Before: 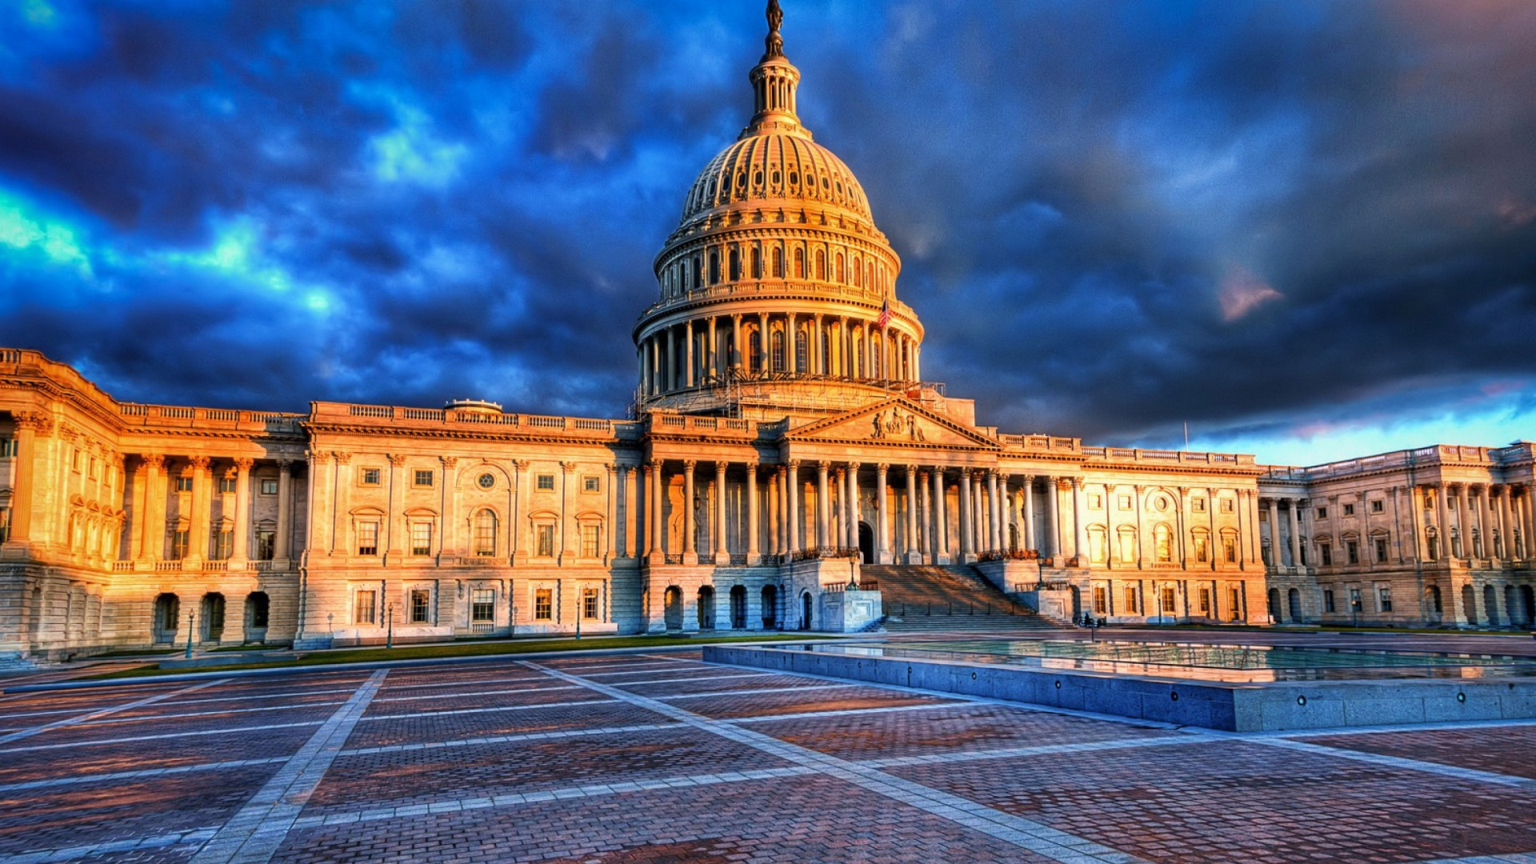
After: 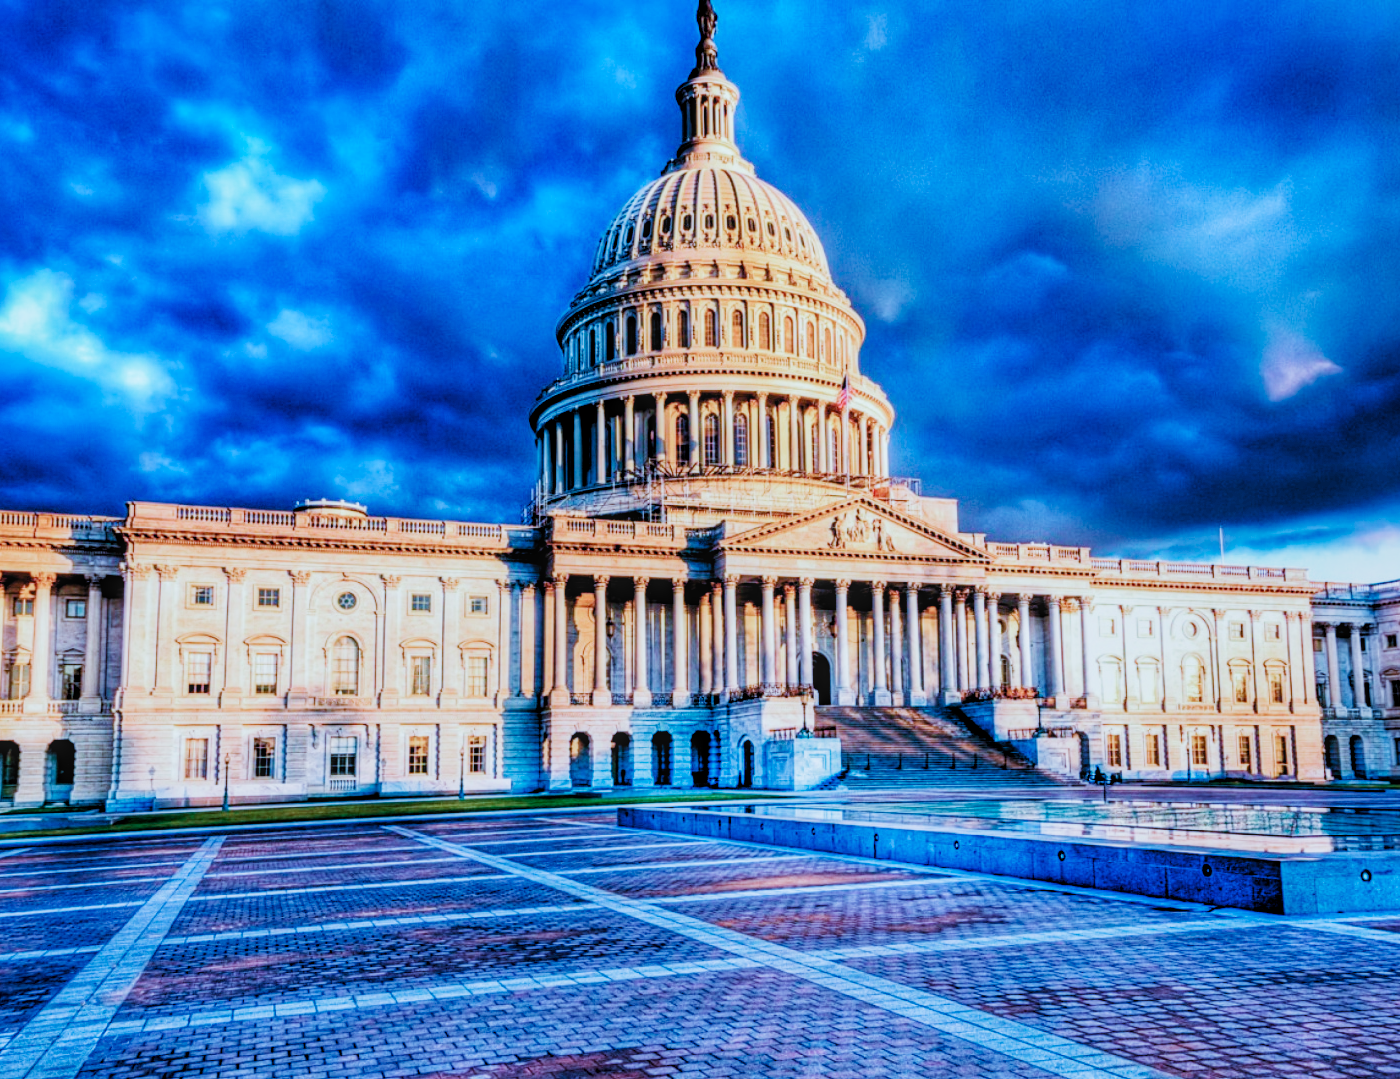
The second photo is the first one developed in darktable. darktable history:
velvia: on, module defaults
exposure: exposure 1.001 EV, compensate highlight preservation false
shadows and highlights: shadows 31.19, highlights 0.747, soften with gaussian
filmic rgb: black relative exposure -4.08 EV, white relative exposure 5.11 EV, threshold 2.95 EV, hardness 2.09, contrast 1.169, preserve chrominance no, color science v5 (2021), contrast in shadows safe, contrast in highlights safe, enable highlight reconstruction true
crop: left 13.61%, top 0%, right 13.471%
color calibration: illuminant as shot in camera, x 0.443, y 0.412, temperature 2890.43 K
local contrast: on, module defaults
